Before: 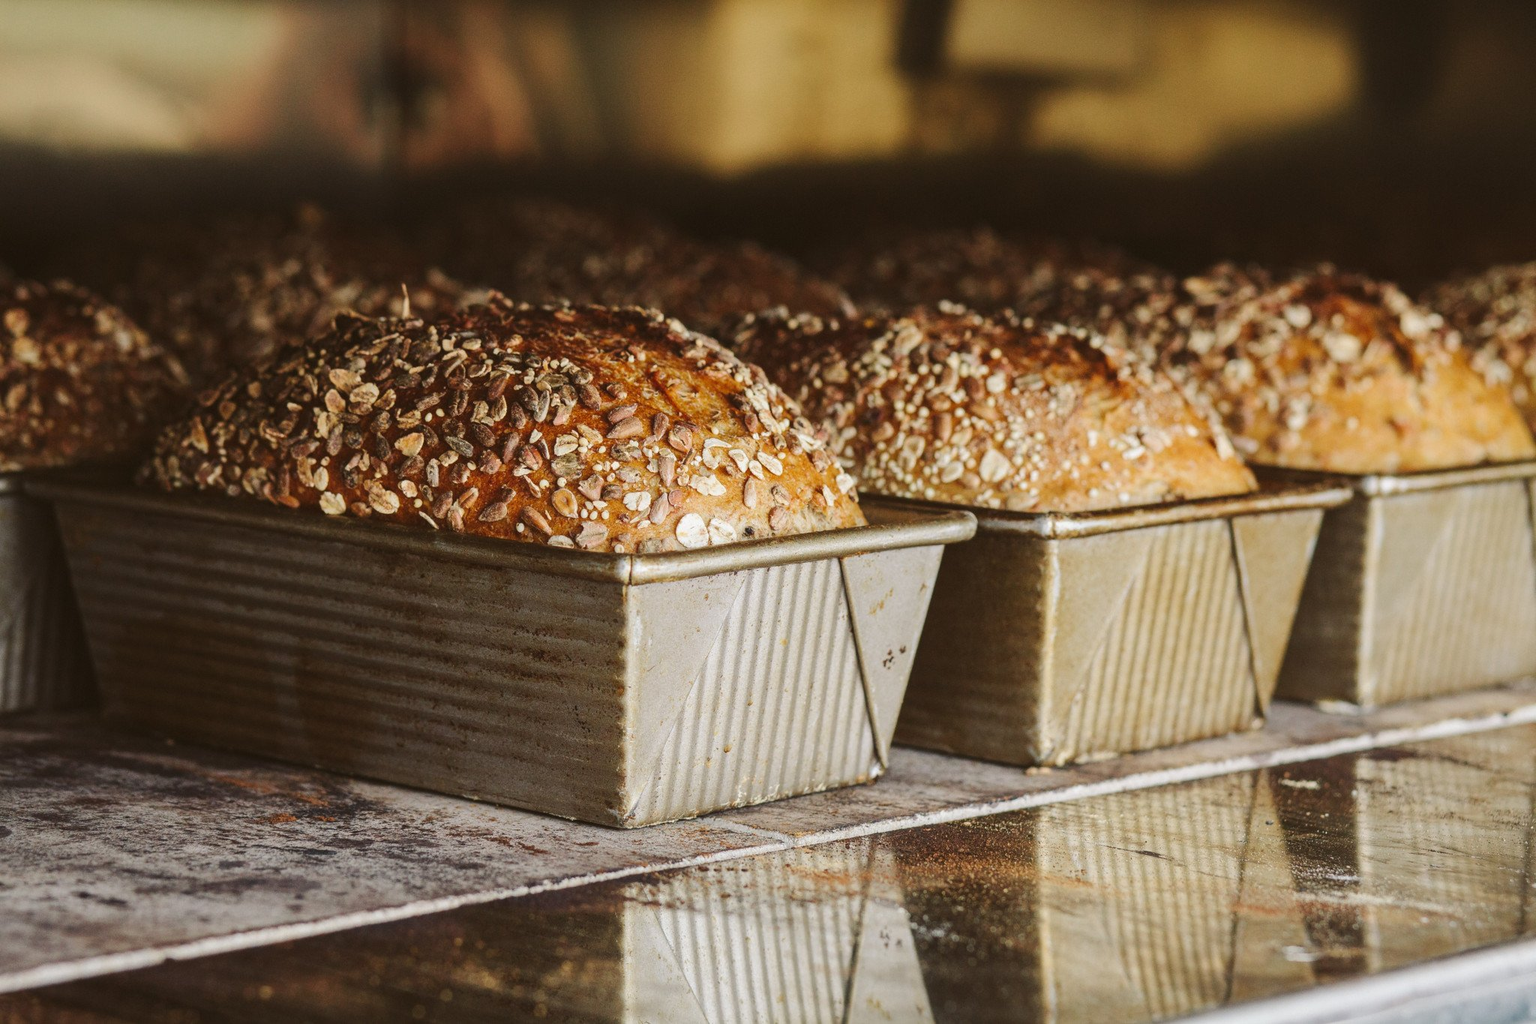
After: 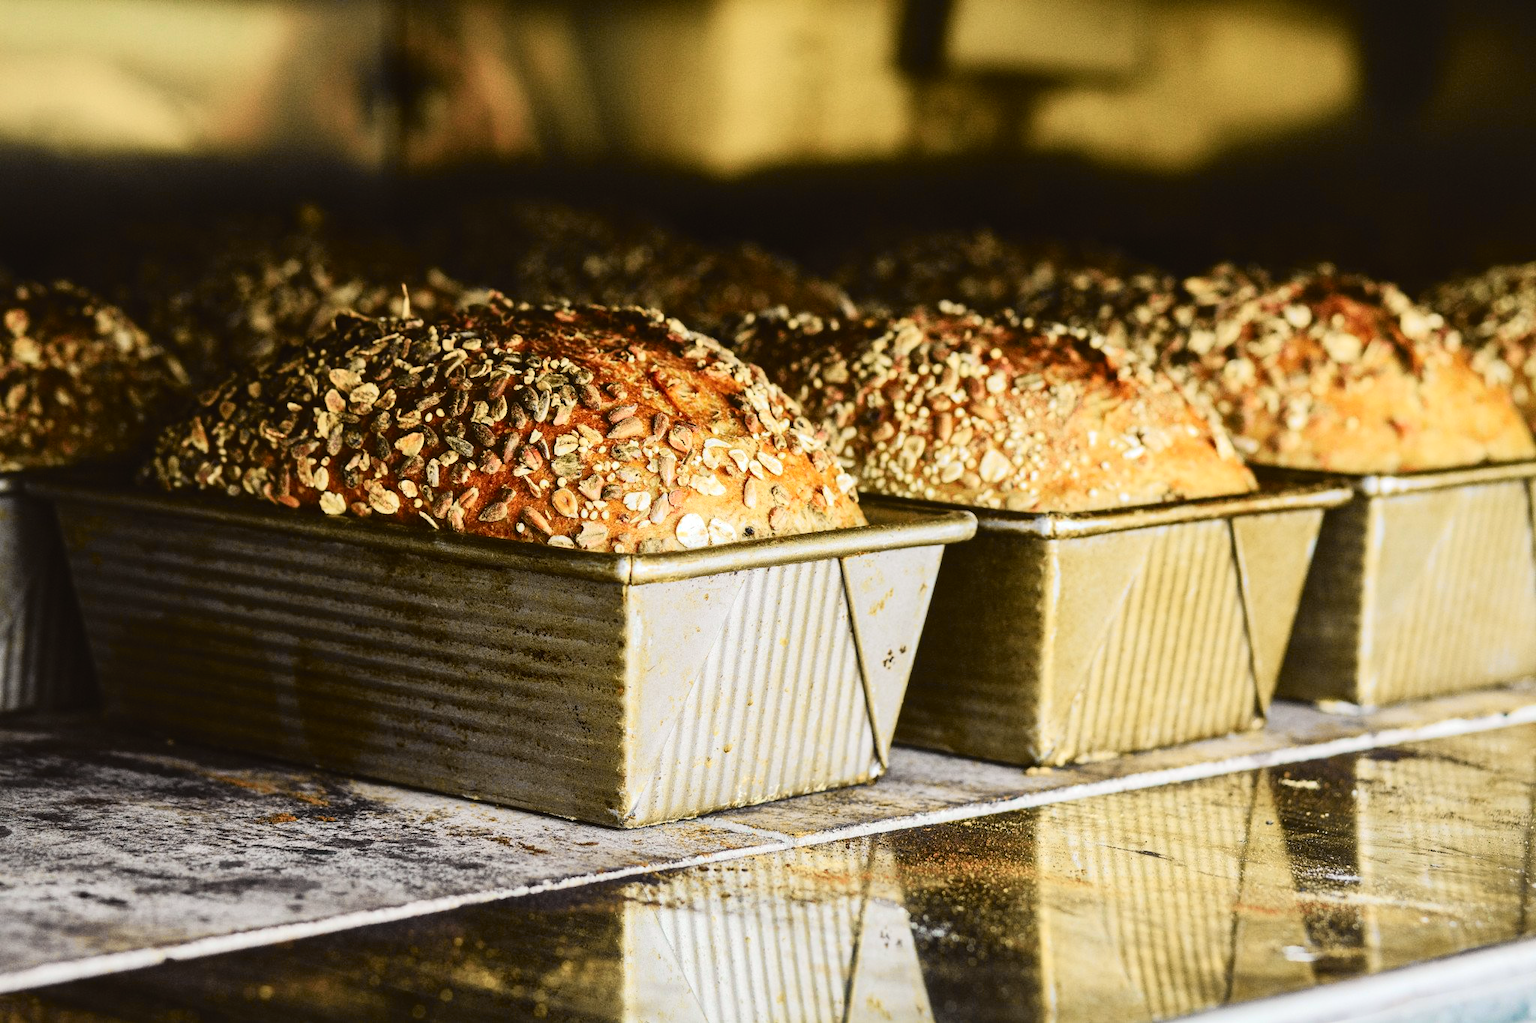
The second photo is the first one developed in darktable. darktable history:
levels: levels [0, 0.498, 0.996]
local contrast: mode bilateral grid, contrast 20, coarseness 50, detail 120%, midtone range 0.2
tone equalizer: -8 EV -0.417 EV, -7 EV -0.389 EV, -6 EV -0.333 EV, -5 EV -0.222 EV, -3 EV 0.222 EV, -2 EV 0.333 EV, -1 EV 0.389 EV, +0 EV 0.417 EV, edges refinement/feathering 500, mask exposure compensation -1.57 EV, preserve details no
tone curve: curves: ch0 [(0, 0.022) (0.114, 0.088) (0.282, 0.316) (0.446, 0.511) (0.613, 0.693) (0.786, 0.843) (0.999, 0.949)]; ch1 [(0, 0) (0.395, 0.343) (0.463, 0.427) (0.486, 0.474) (0.503, 0.5) (0.535, 0.522) (0.555, 0.546) (0.594, 0.614) (0.755, 0.793) (1, 1)]; ch2 [(0, 0) (0.369, 0.388) (0.449, 0.431) (0.501, 0.5) (0.528, 0.517) (0.561, 0.598) (0.697, 0.721) (1, 1)], color space Lab, independent channels, preserve colors none
